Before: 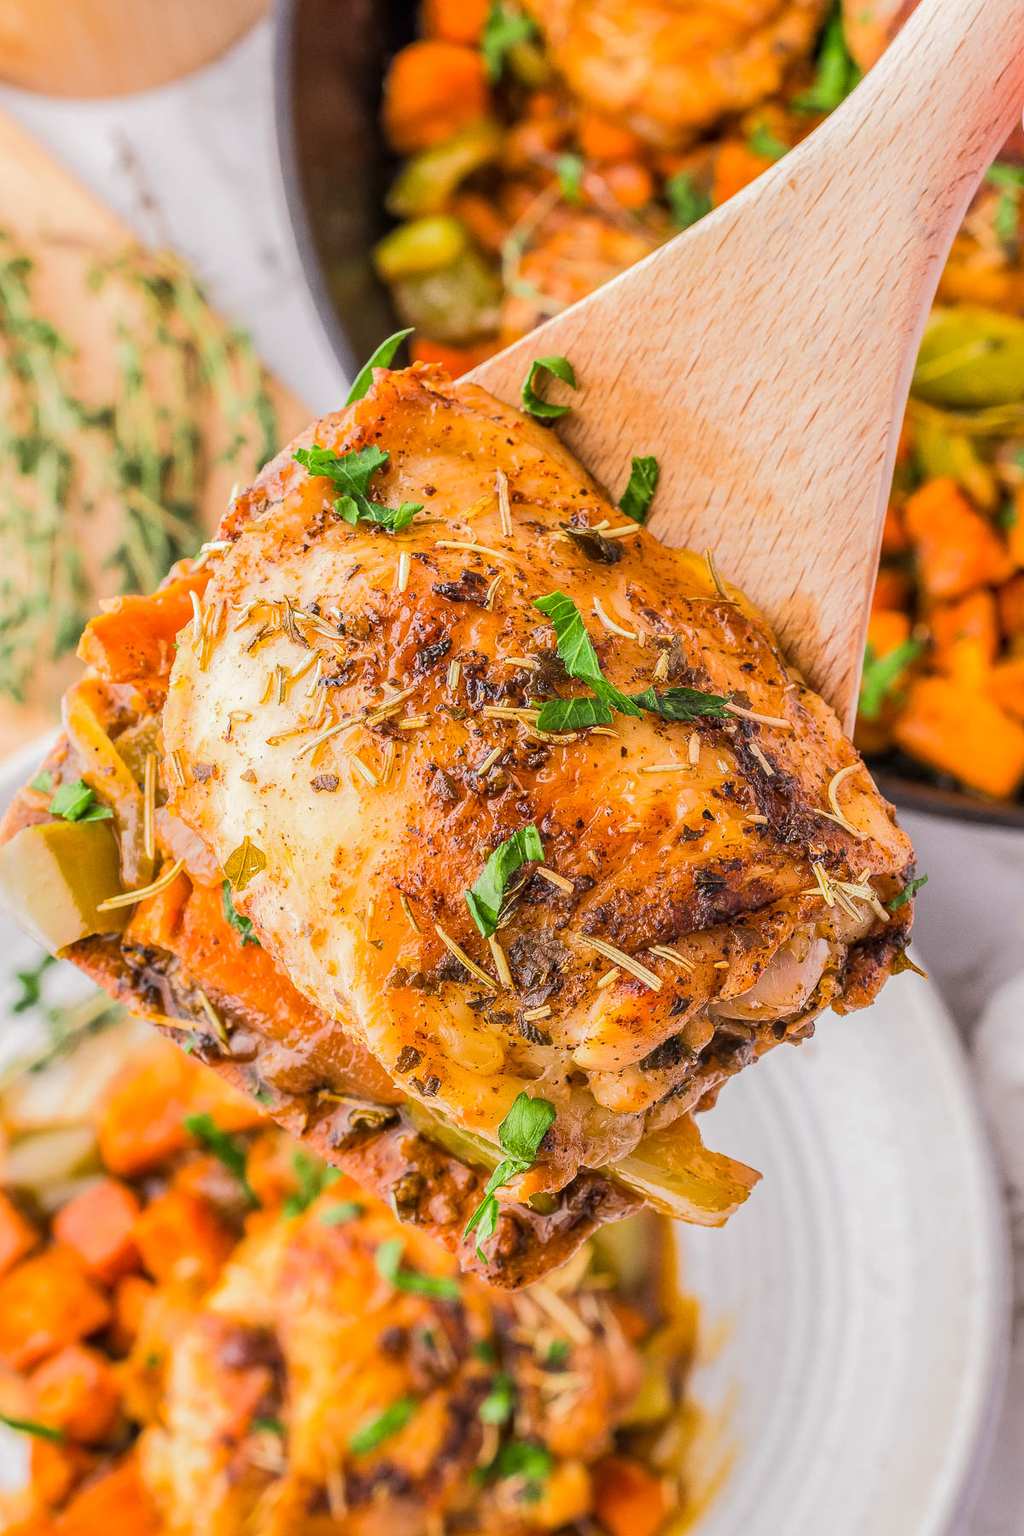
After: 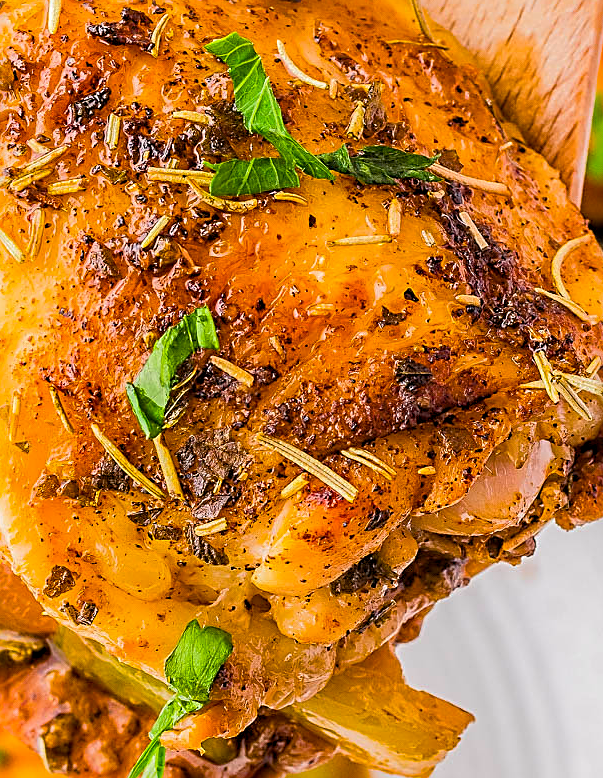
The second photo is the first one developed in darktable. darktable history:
crop: left 34.924%, top 36.706%, right 14.753%, bottom 20.031%
sharpen: radius 2.588, amount 0.694
color balance rgb: power › hue 328.77°, global offset › luminance -0.502%, shadows fall-off 102.421%, perceptual saturation grading › global saturation 25.503%, mask middle-gray fulcrum 22.029%, global vibrance 20%
